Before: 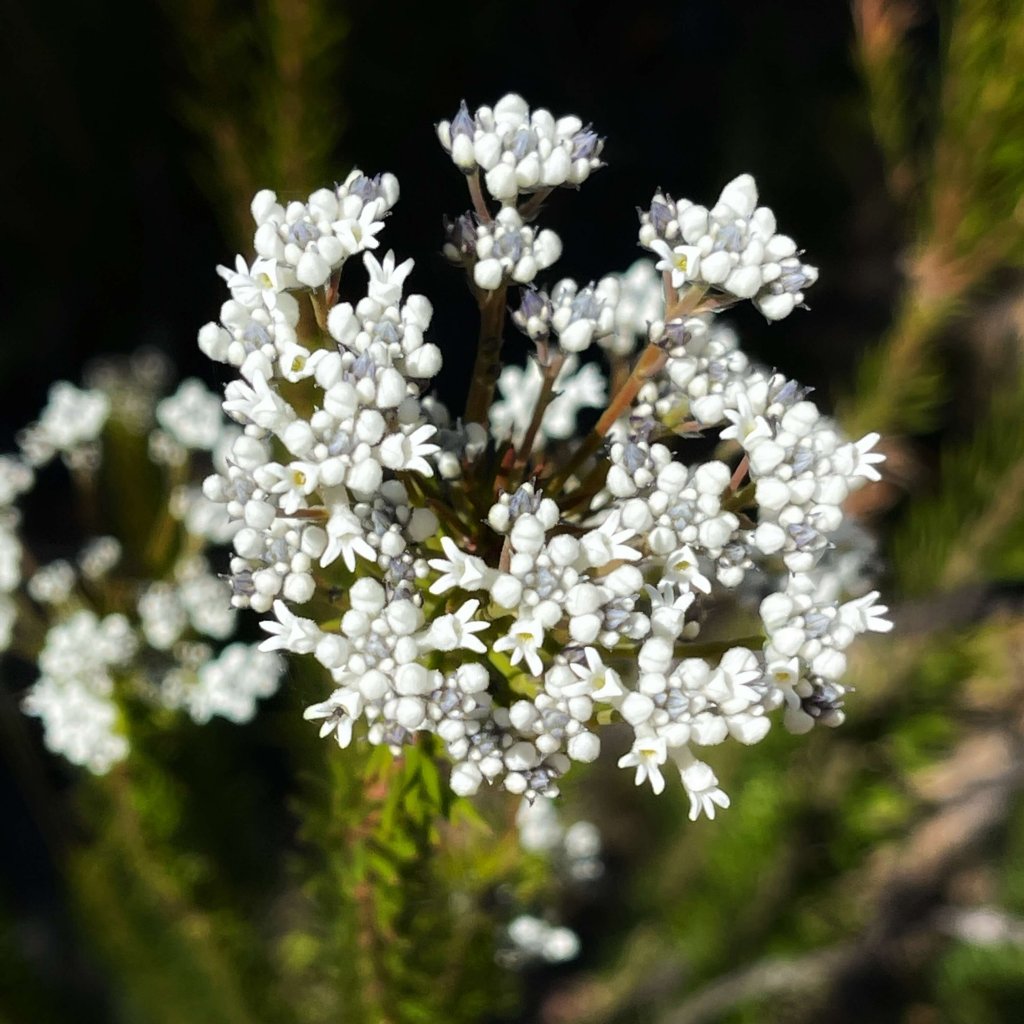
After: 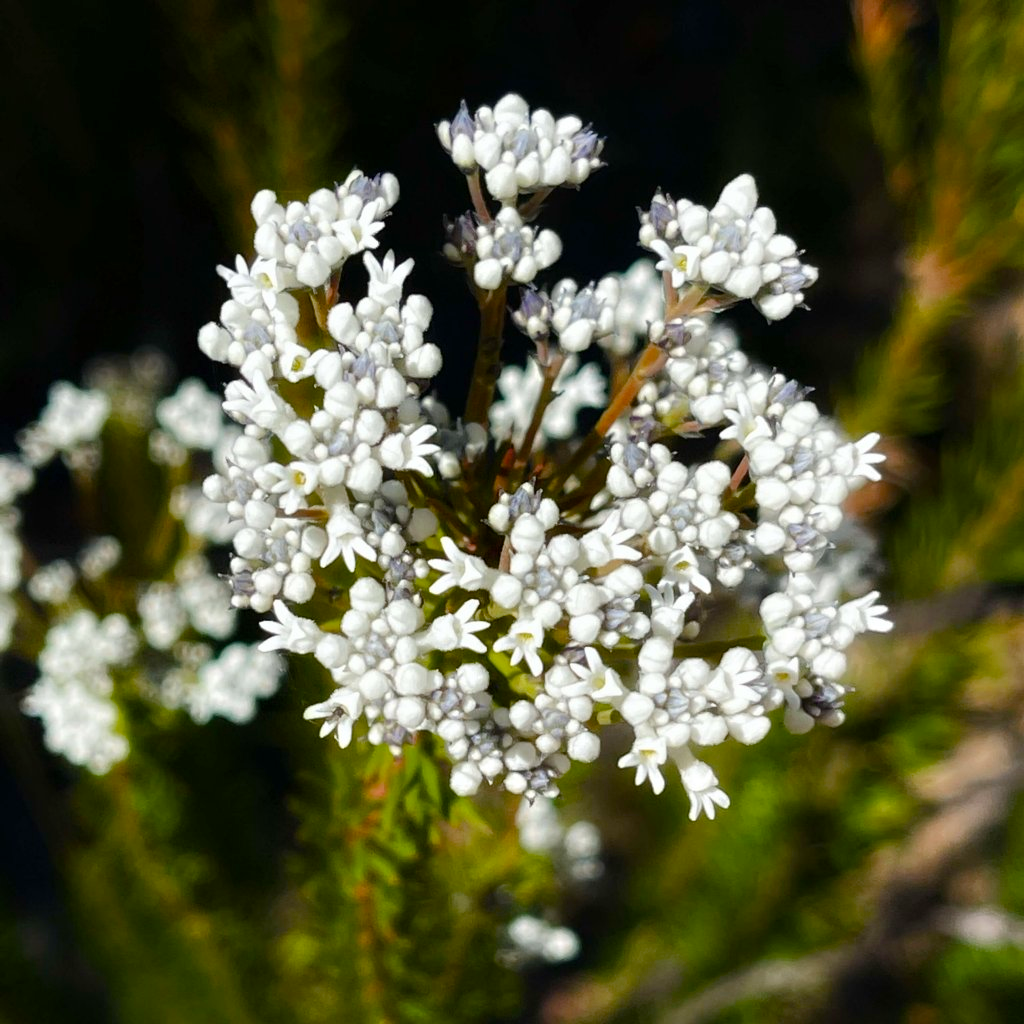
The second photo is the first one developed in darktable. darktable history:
color balance rgb: perceptual saturation grading › global saturation 20%, perceptual saturation grading › highlights -25%, perceptual saturation grading › shadows 50%
tone equalizer: on, module defaults
